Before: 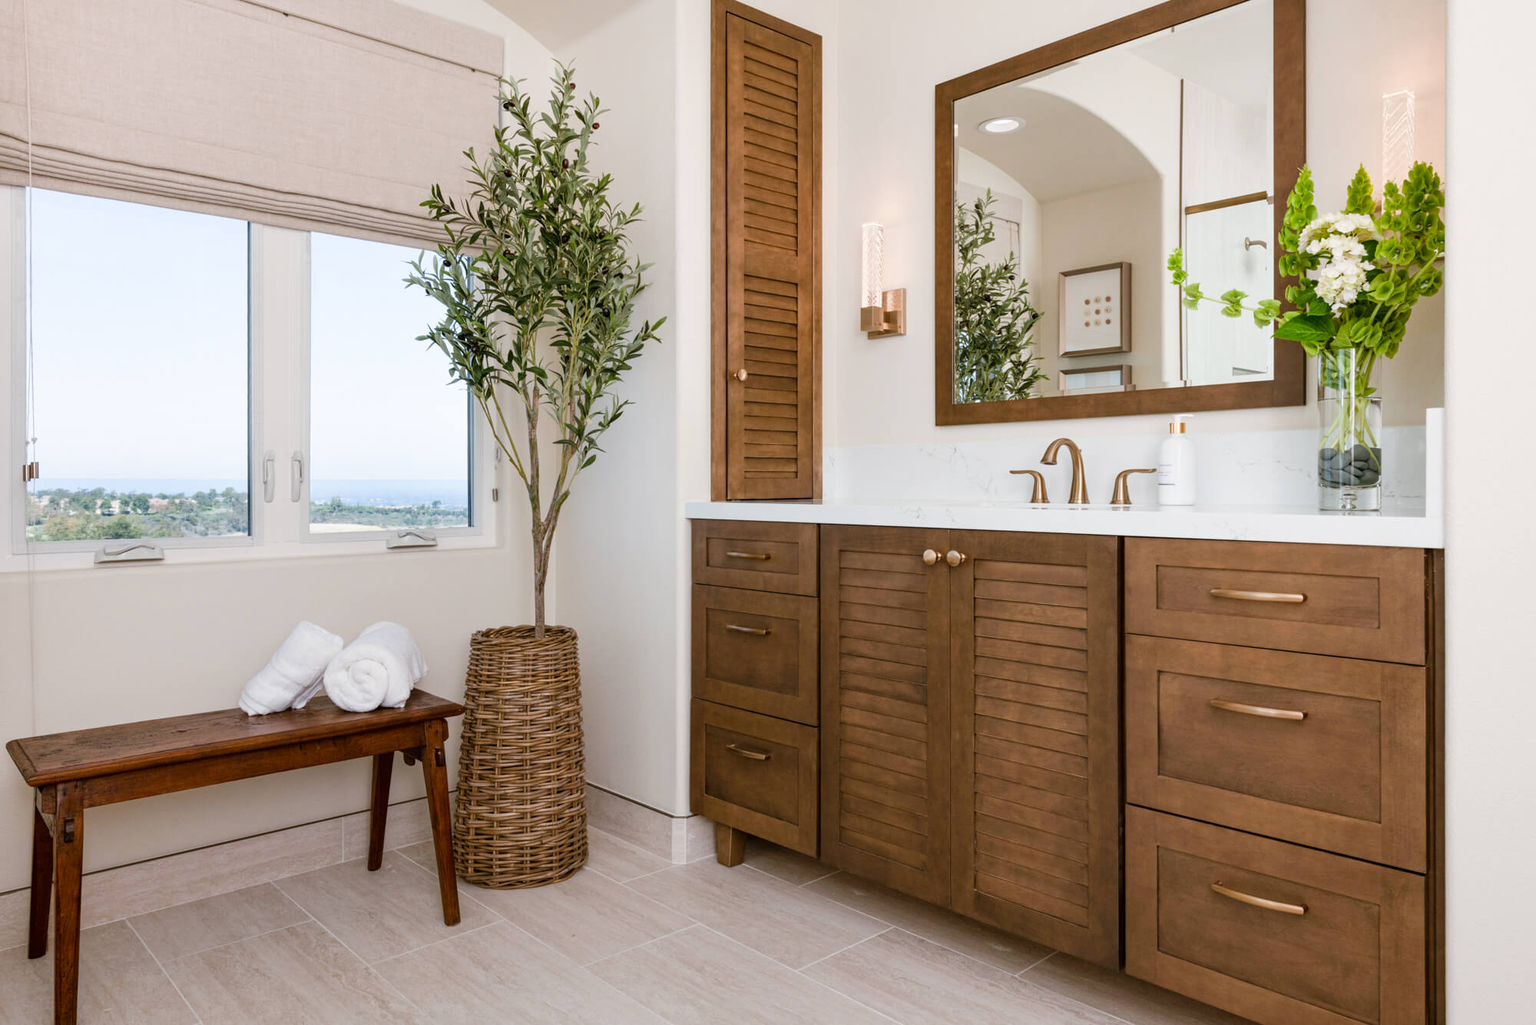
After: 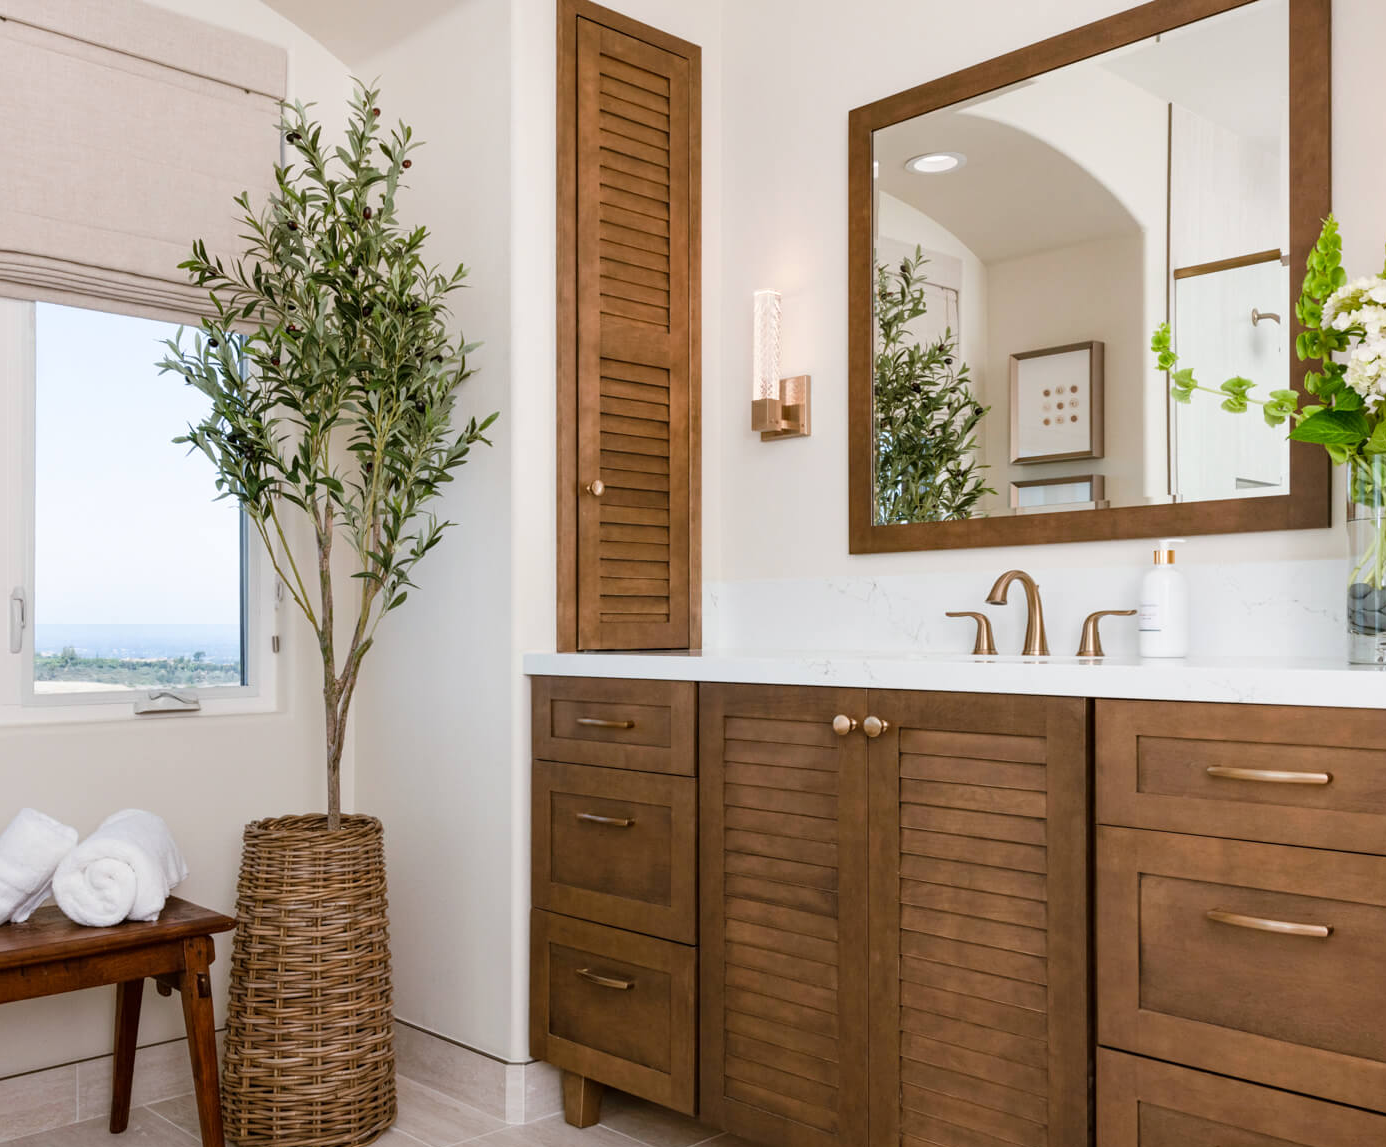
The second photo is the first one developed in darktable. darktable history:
white balance: red 1, blue 1
crop: left 18.479%, right 12.2%, bottom 13.971%
